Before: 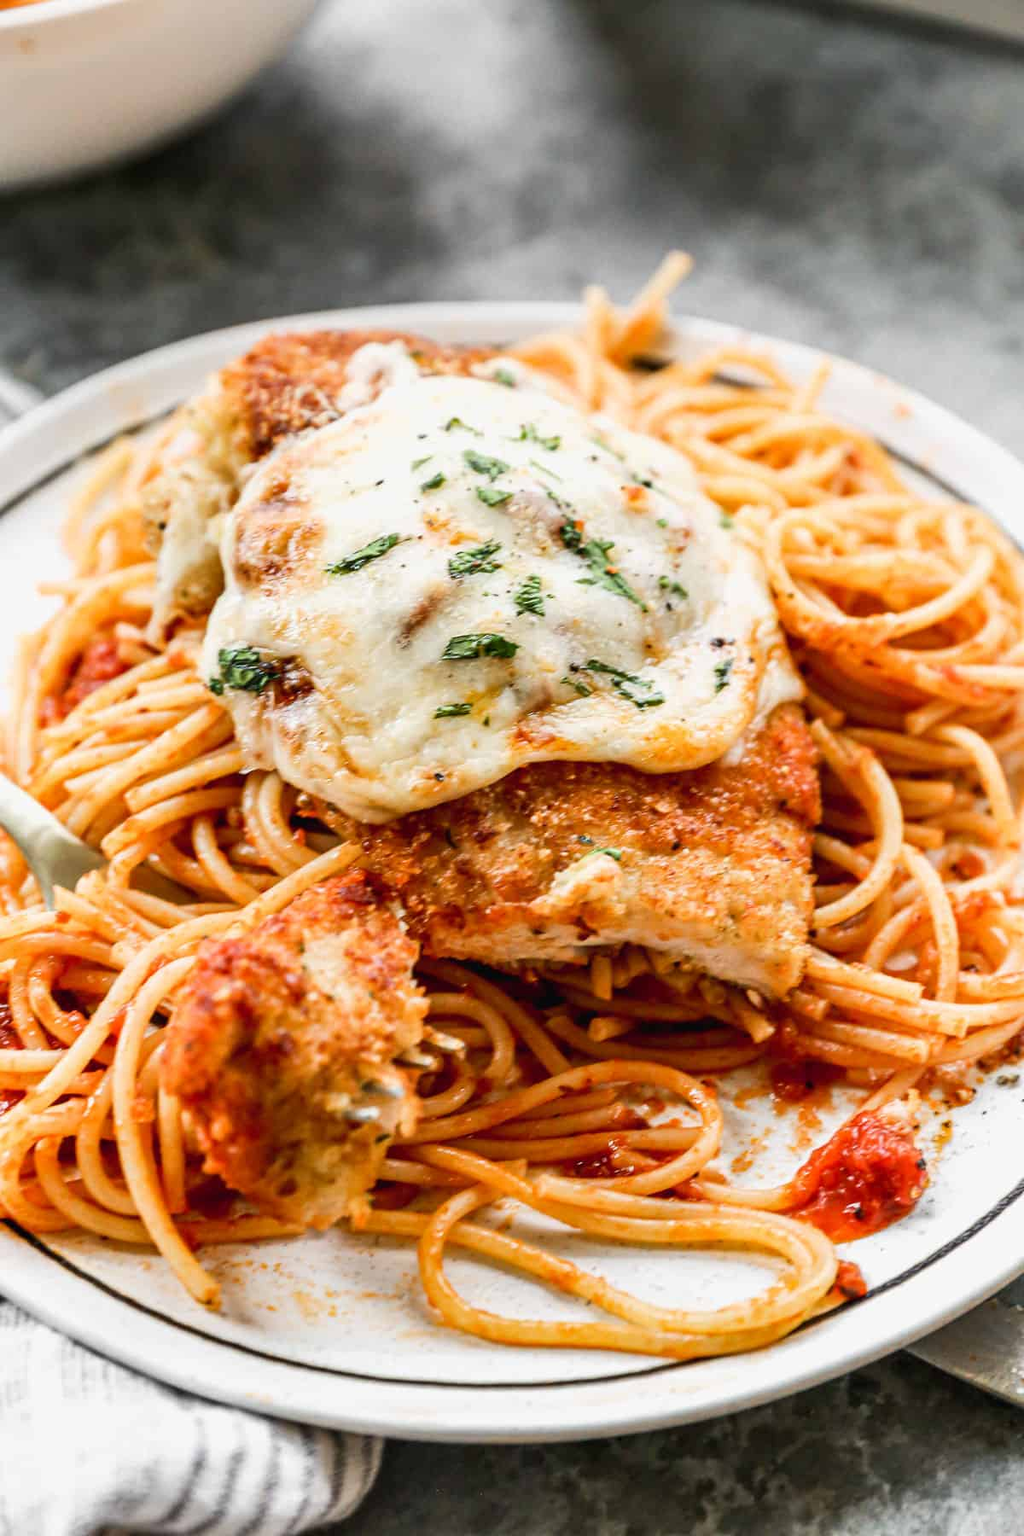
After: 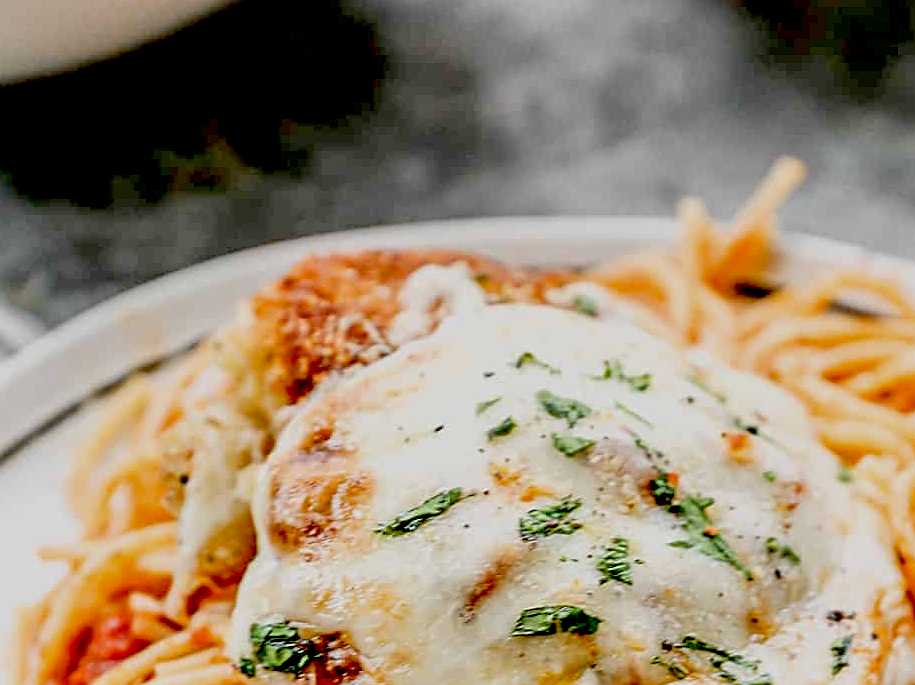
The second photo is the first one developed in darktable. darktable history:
tone equalizer: -8 EV -0.002 EV, -7 EV 0.005 EV, -6 EV -0.008 EV, -5 EV 0.007 EV, -4 EV -0.042 EV, -3 EV -0.233 EV, -2 EV -0.662 EV, -1 EV -0.983 EV, +0 EV -0.969 EV, smoothing diameter 2%, edges refinement/feathering 20, mask exposure compensation -1.57 EV, filter diffusion 5
crop: left 0.579%, top 7.627%, right 23.167%, bottom 54.275%
exposure: black level correction 0.04, exposure 0.5 EV, compensate highlight preservation false
sharpen: on, module defaults
